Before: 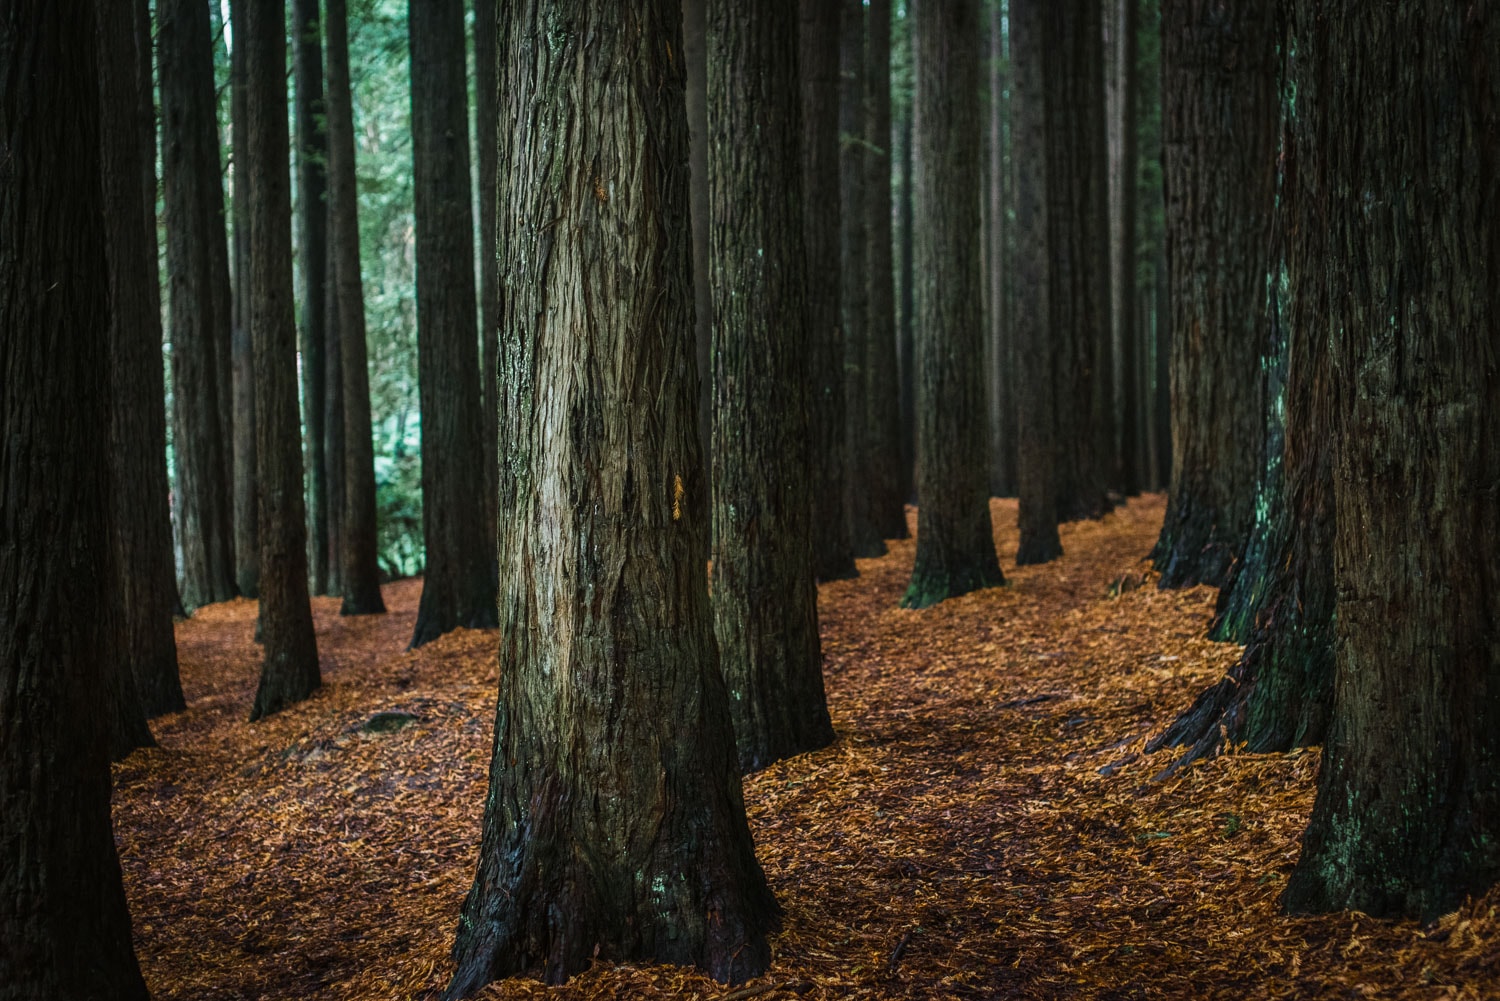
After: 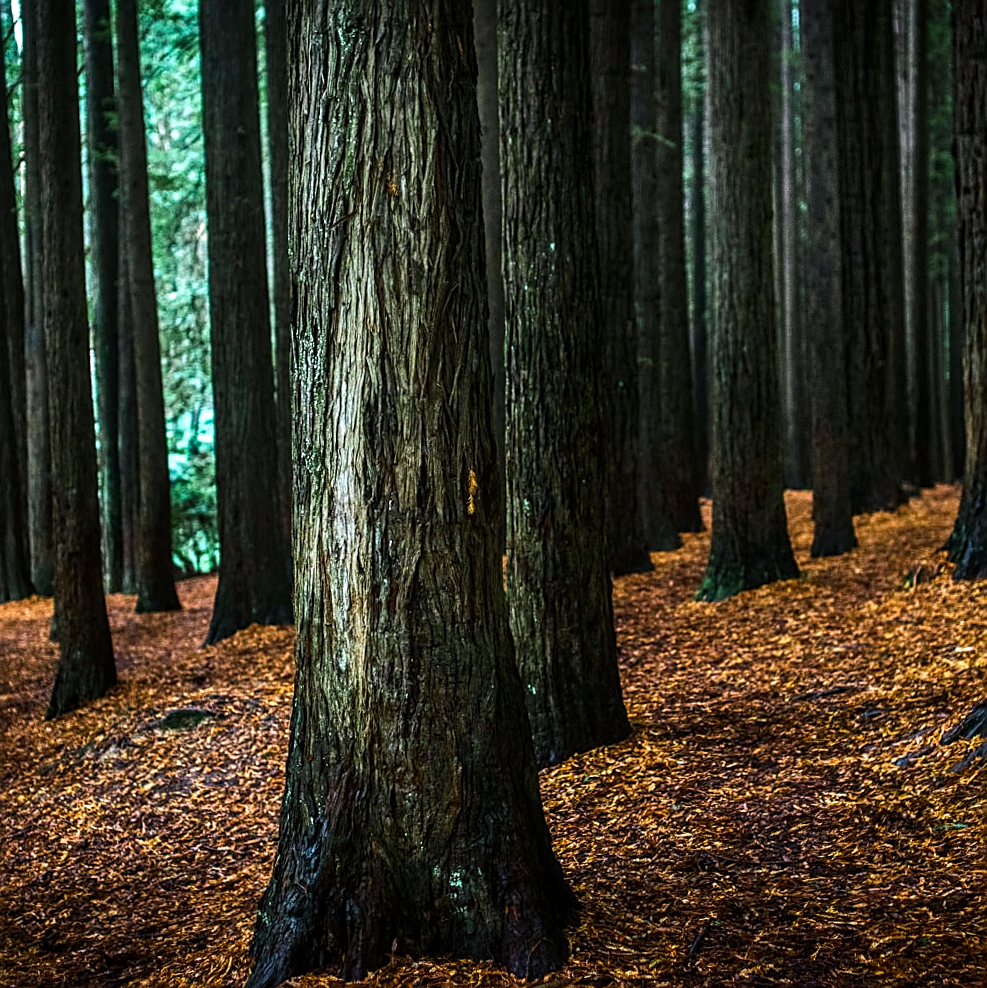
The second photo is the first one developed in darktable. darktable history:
white balance: red 0.974, blue 1.044
tone equalizer: -8 EV -0.75 EV, -7 EV -0.7 EV, -6 EV -0.6 EV, -5 EV -0.4 EV, -3 EV 0.4 EV, -2 EV 0.6 EV, -1 EV 0.7 EV, +0 EV 0.75 EV, edges refinement/feathering 500, mask exposure compensation -1.57 EV, preserve details no
crop and rotate: left 13.342%, right 19.991%
rotate and perspective: rotation -0.45°, automatic cropping original format, crop left 0.008, crop right 0.992, crop top 0.012, crop bottom 0.988
color correction: saturation 1.32
sharpen: on, module defaults
local contrast: on, module defaults
